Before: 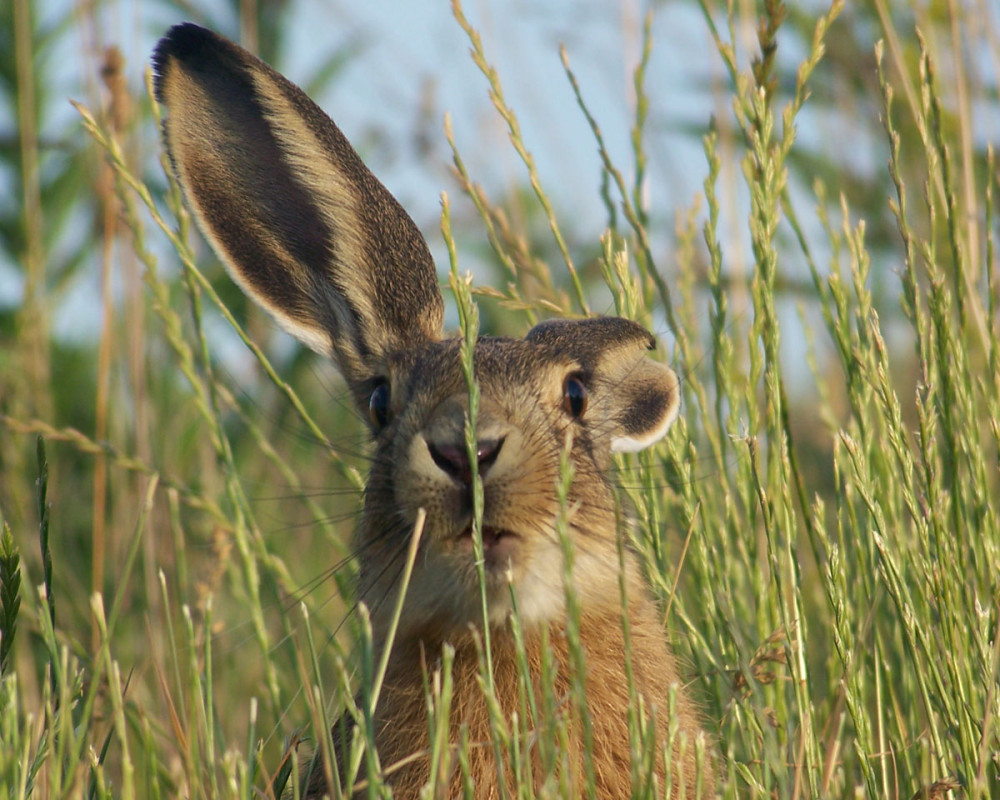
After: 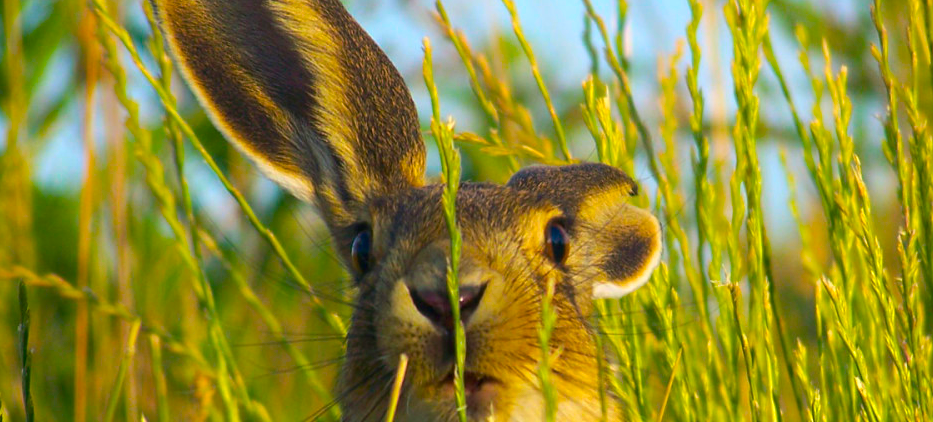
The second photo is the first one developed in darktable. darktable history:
color balance rgb: shadows lift › chroma 0.712%, shadows lift › hue 110.08°, highlights gain › luminance 14.9%, linear chroma grading › shadows 17.417%, linear chroma grading › highlights 61.234%, linear chroma grading › global chroma 49.72%, perceptual saturation grading › global saturation 0.763%
shadows and highlights: shadows -25.59, highlights 50.54, soften with gaussian
crop: left 1.803%, top 19.342%, right 4.811%, bottom 27.808%
